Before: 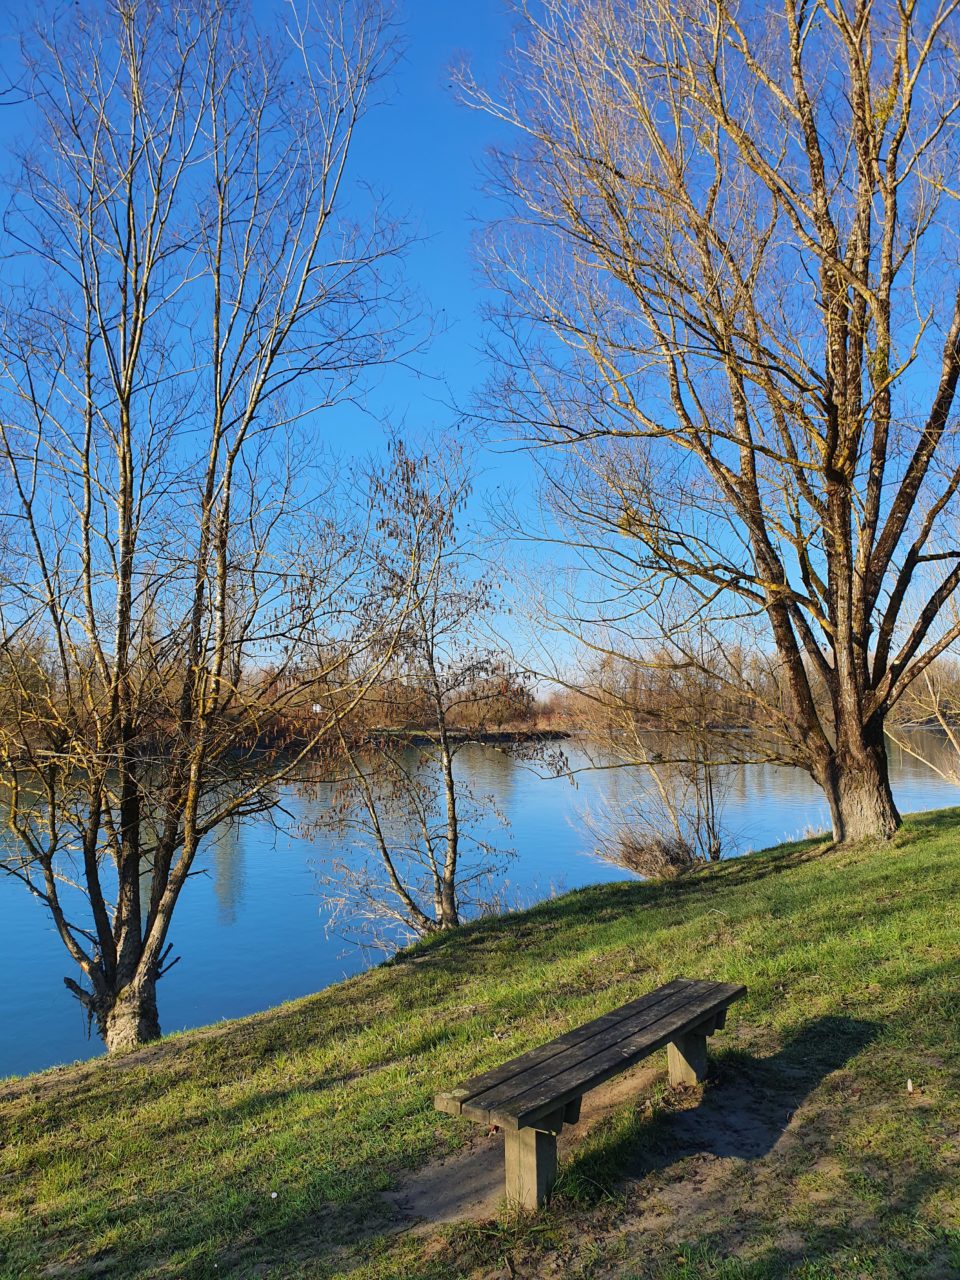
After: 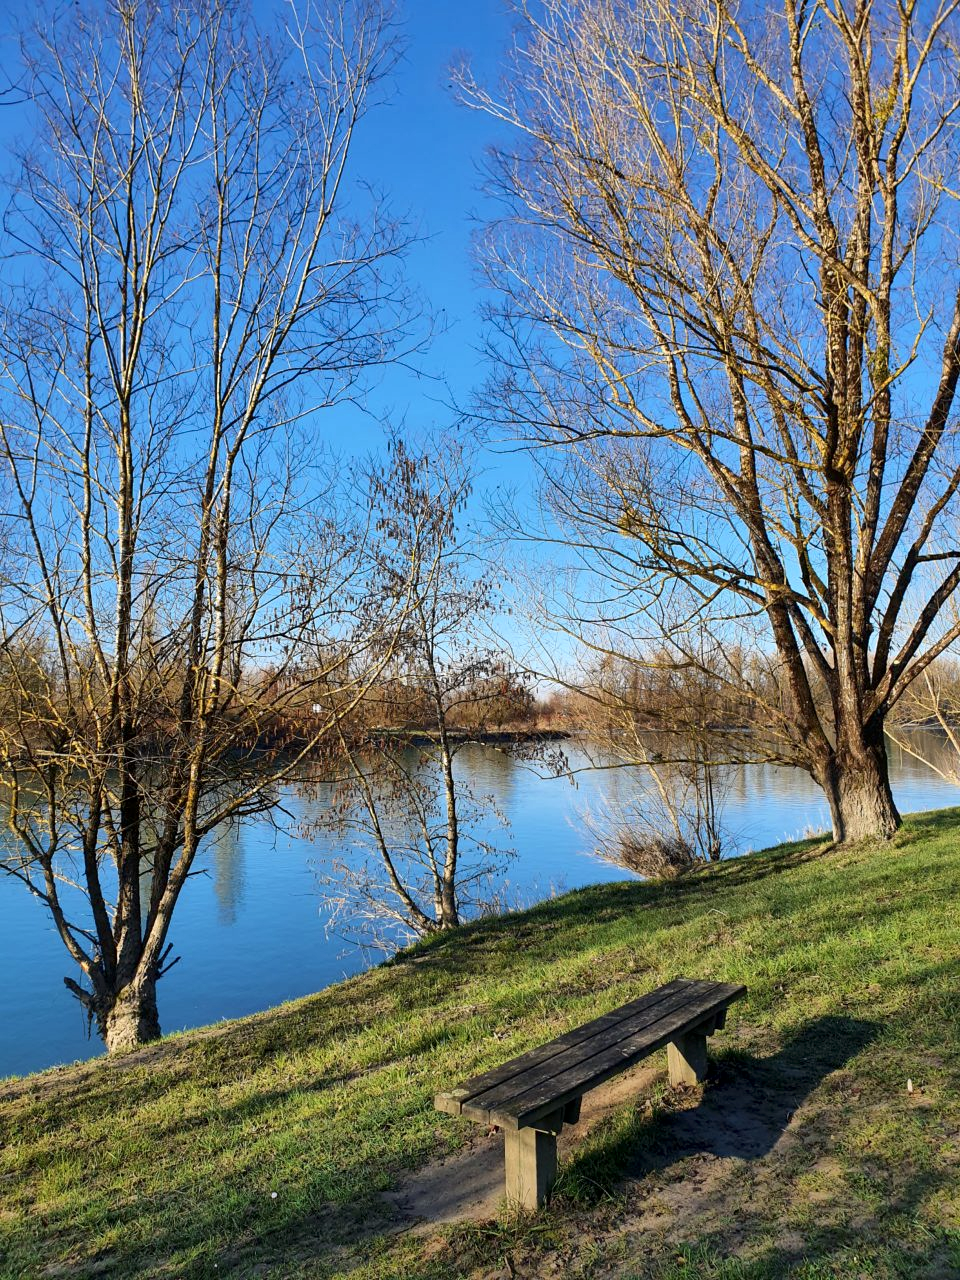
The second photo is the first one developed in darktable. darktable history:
local contrast: mode bilateral grid, contrast 21, coarseness 99, detail 150%, midtone range 0.2
shadows and highlights: shadows 11.93, white point adjustment 1.13, soften with gaussian
